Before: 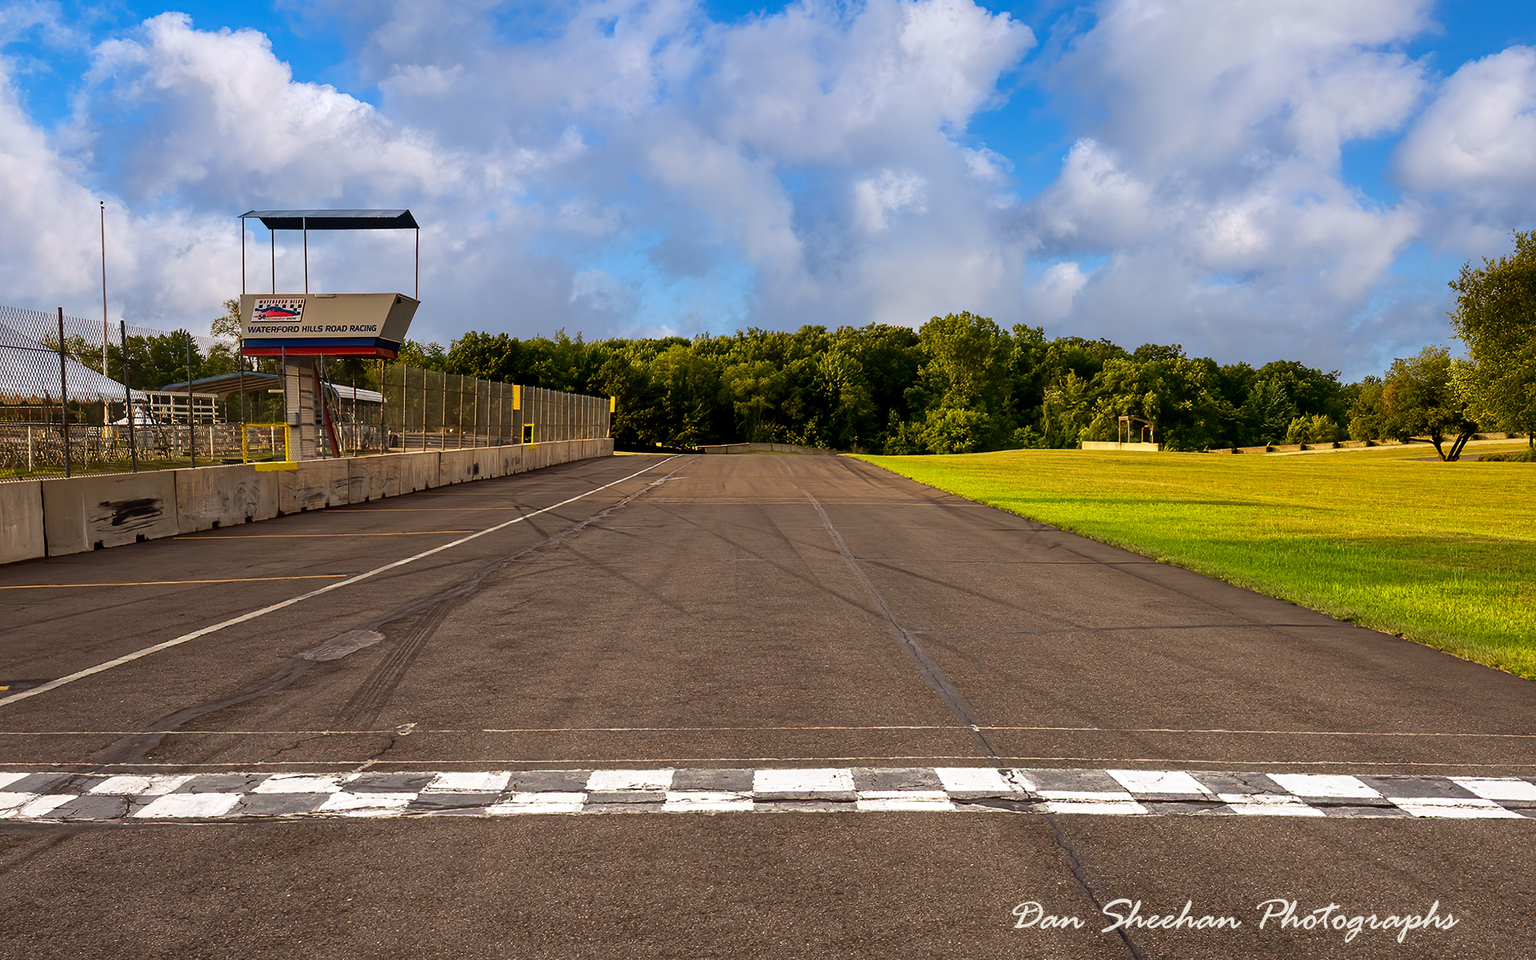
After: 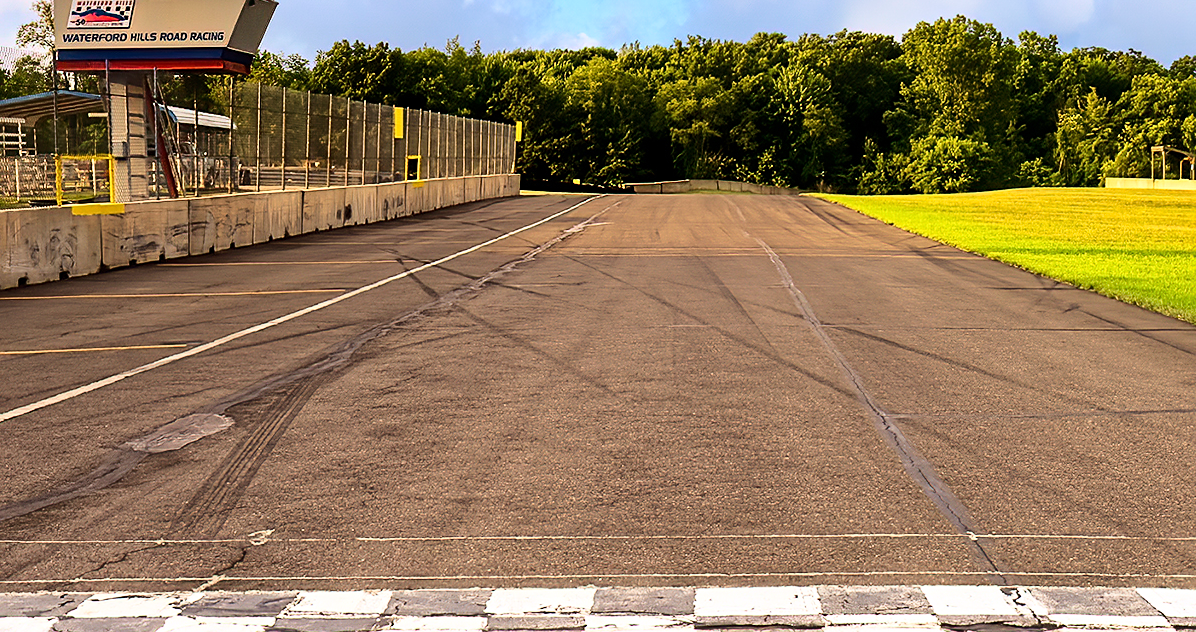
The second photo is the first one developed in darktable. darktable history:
crop: left 12.882%, top 31.183%, right 24.793%, bottom 16.096%
sharpen: radius 1.872, amount 0.414, threshold 1.313
base curve: curves: ch0 [(0, 0) (0.028, 0.03) (0.121, 0.232) (0.46, 0.748) (0.859, 0.968) (1, 1)]
velvia: on, module defaults
